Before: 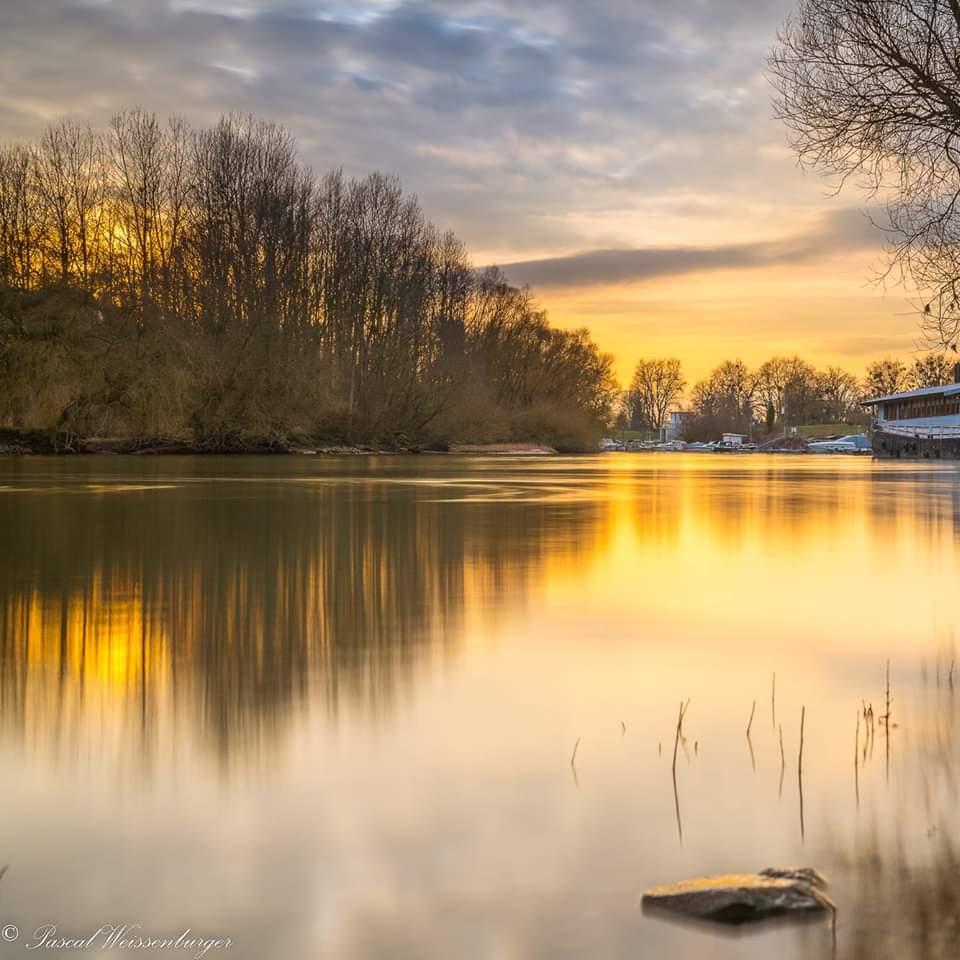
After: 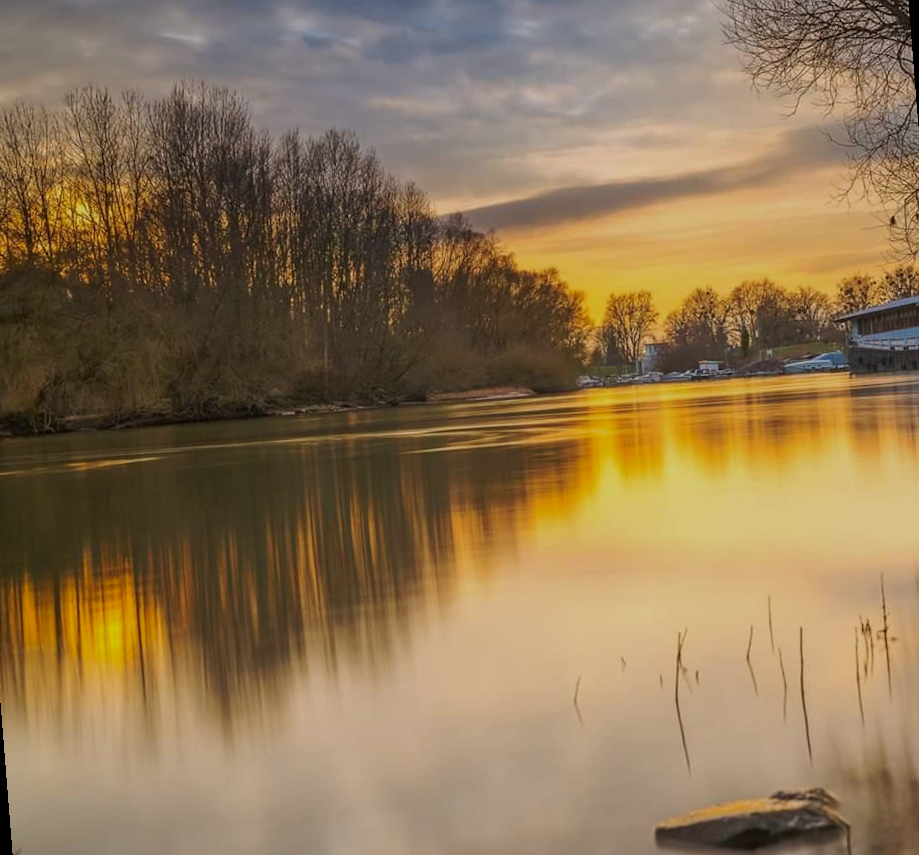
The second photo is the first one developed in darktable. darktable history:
tone curve: curves: ch0 [(0, 0) (0.003, 0.002) (0.011, 0.009) (0.025, 0.02) (0.044, 0.035) (0.069, 0.055) (0.1, 0.08) (0.136, 0.109) (0.177, 0.142) (0.224, 0.179) (0.277, 0.222) (0.335, 0.268) (0.399, 0.329) (0.468, 0.409) (0.543, 0.495) (0.623, 0.579) (0.709, 0.669) (0.801, 0.767) (0.898, 0.885) (1, 1)], preserve colors none
tone equalizer: -8 EV 0.25 EV, -7 EV 0.417 EV, -6 EV 0.417 EV, -5 EV 0.25 EV, -3 EV -0.25 EV, -2 EV -0.417 EV, -1 EV -0.417 EV, +0 EV -0.25 EV, edges refinement/feathering 500, mask exposure compensation -1.57 EV, preserve details guided filter
rotate and perspective: rotation -4.57°, crop left 0.054, crop right 0.944, crop top 0.087, crop bottom 0.914
